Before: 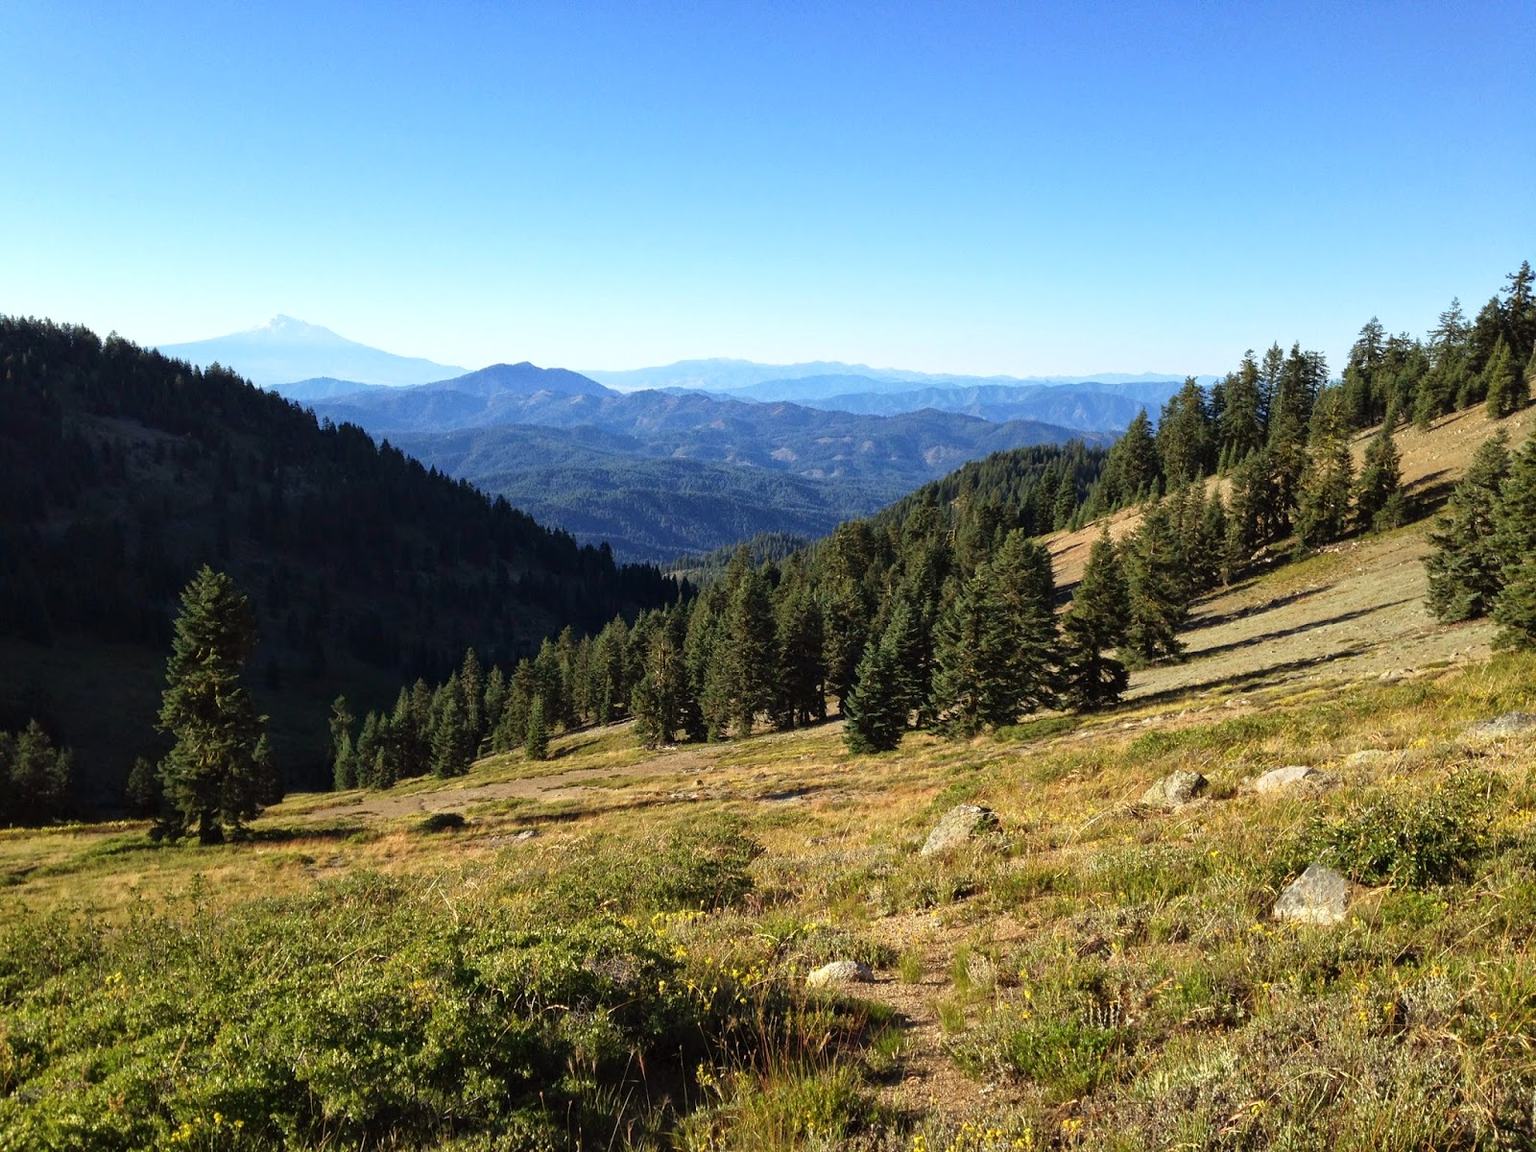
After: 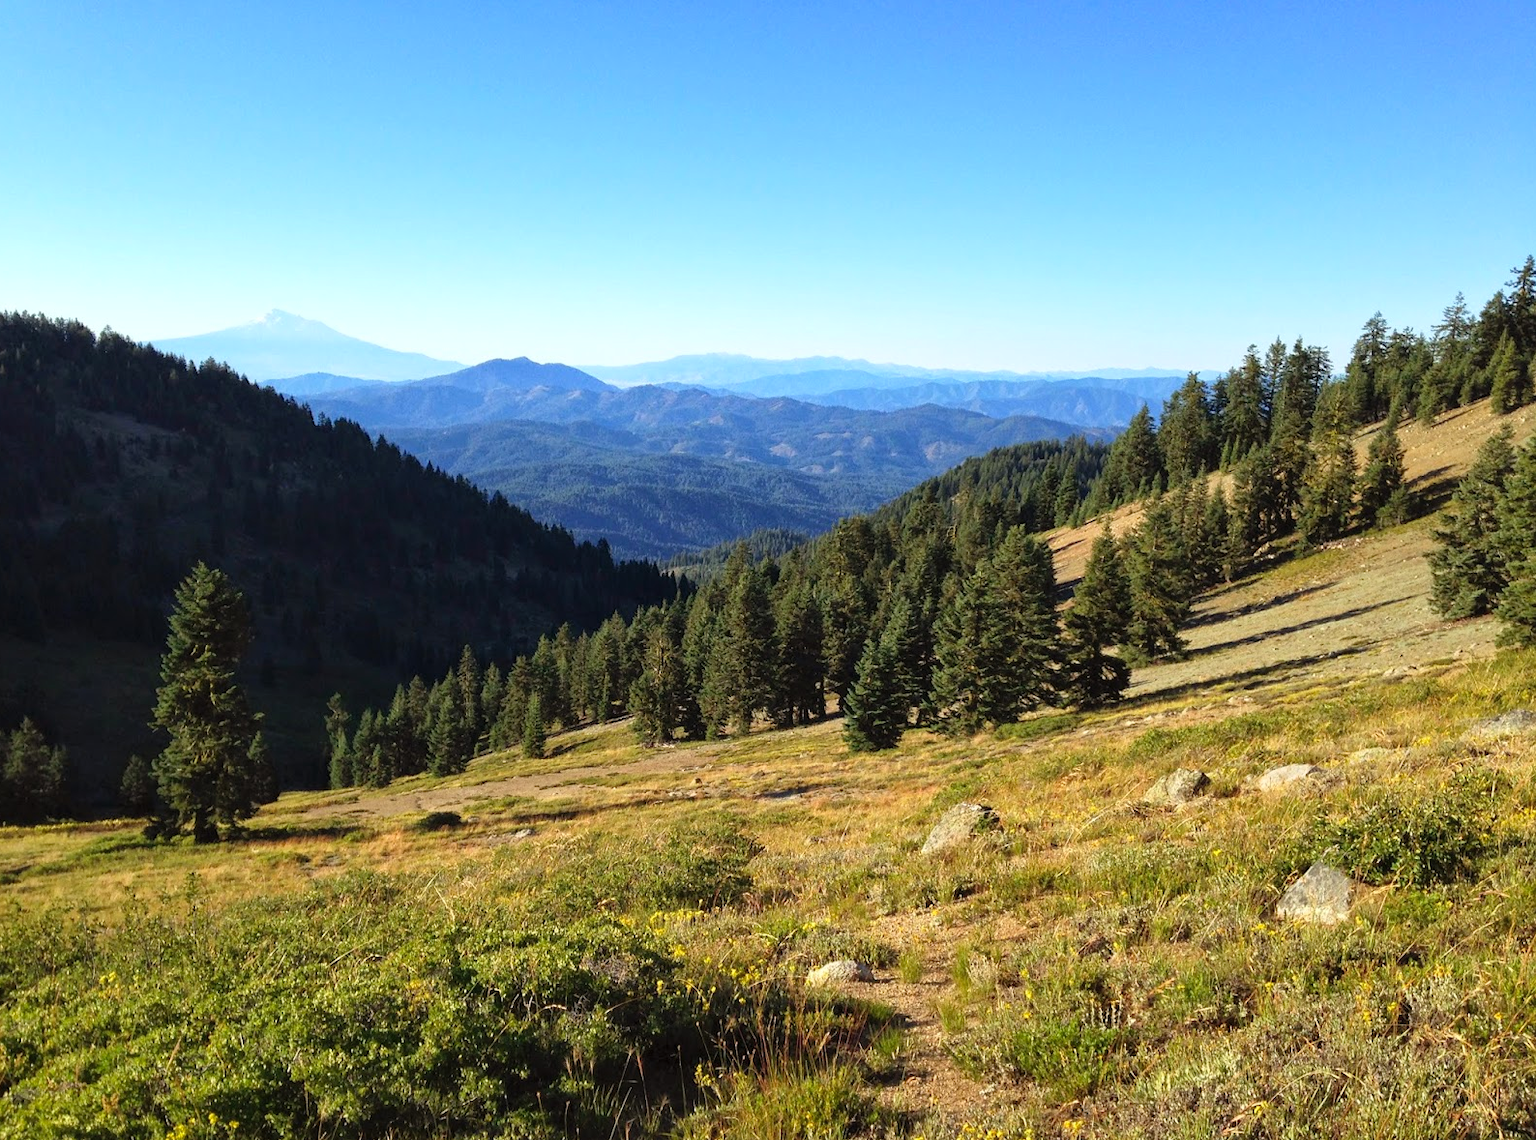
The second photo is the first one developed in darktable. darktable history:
contrast brightness saturation: contrast 0.031, brightness 0.057, saturation 0.129
crop: left 0.496%, top 0.696%, right 0.252%, bottom 0.819%
